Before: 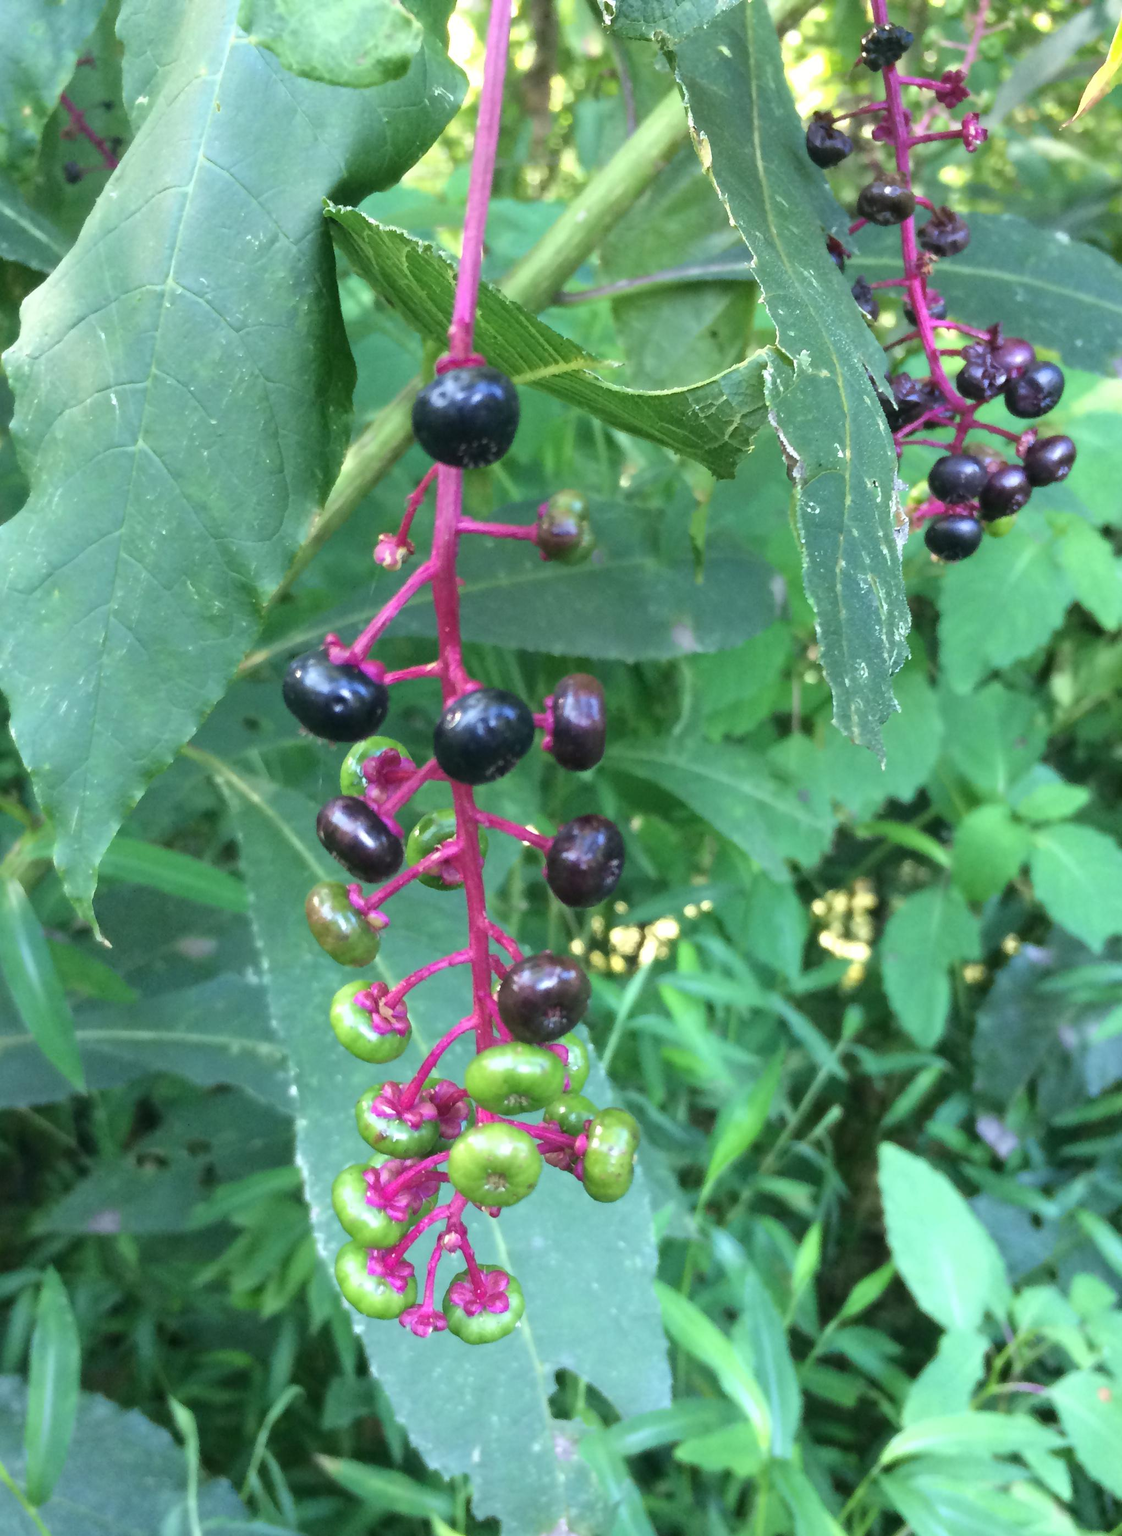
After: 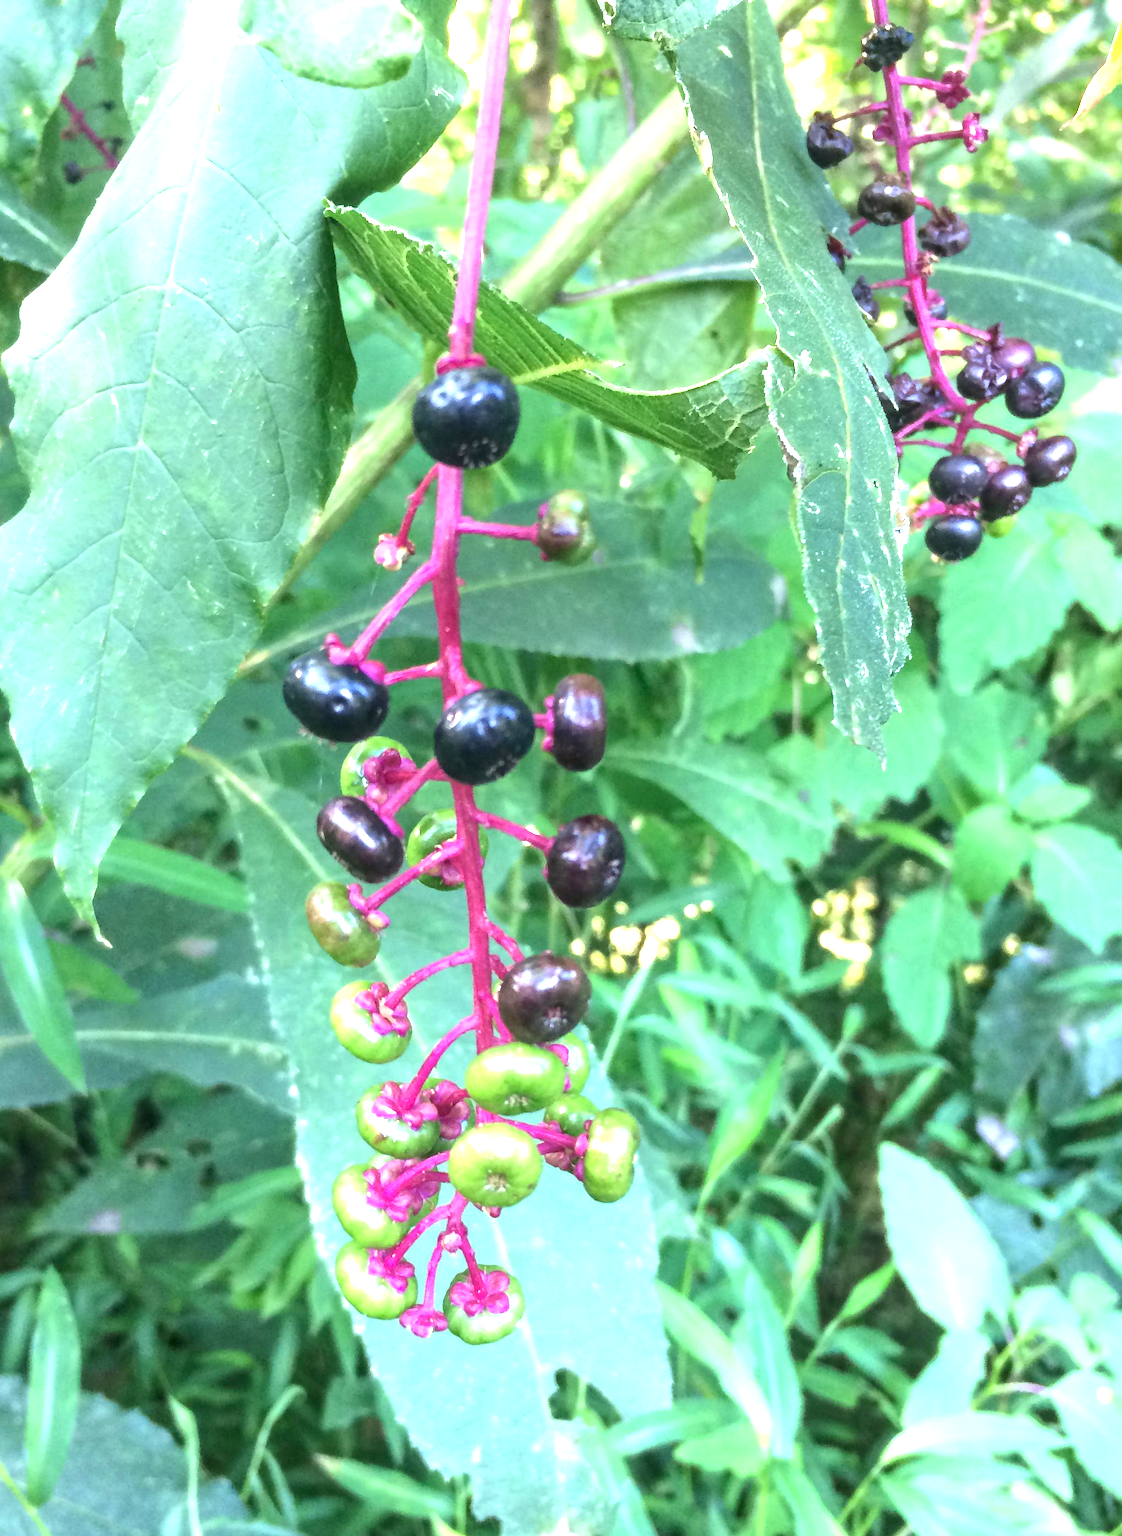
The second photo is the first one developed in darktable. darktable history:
local contrast: on, module defaults
exposure: black level correction 0, exposure 1 EV, compensate highlight preservation false
